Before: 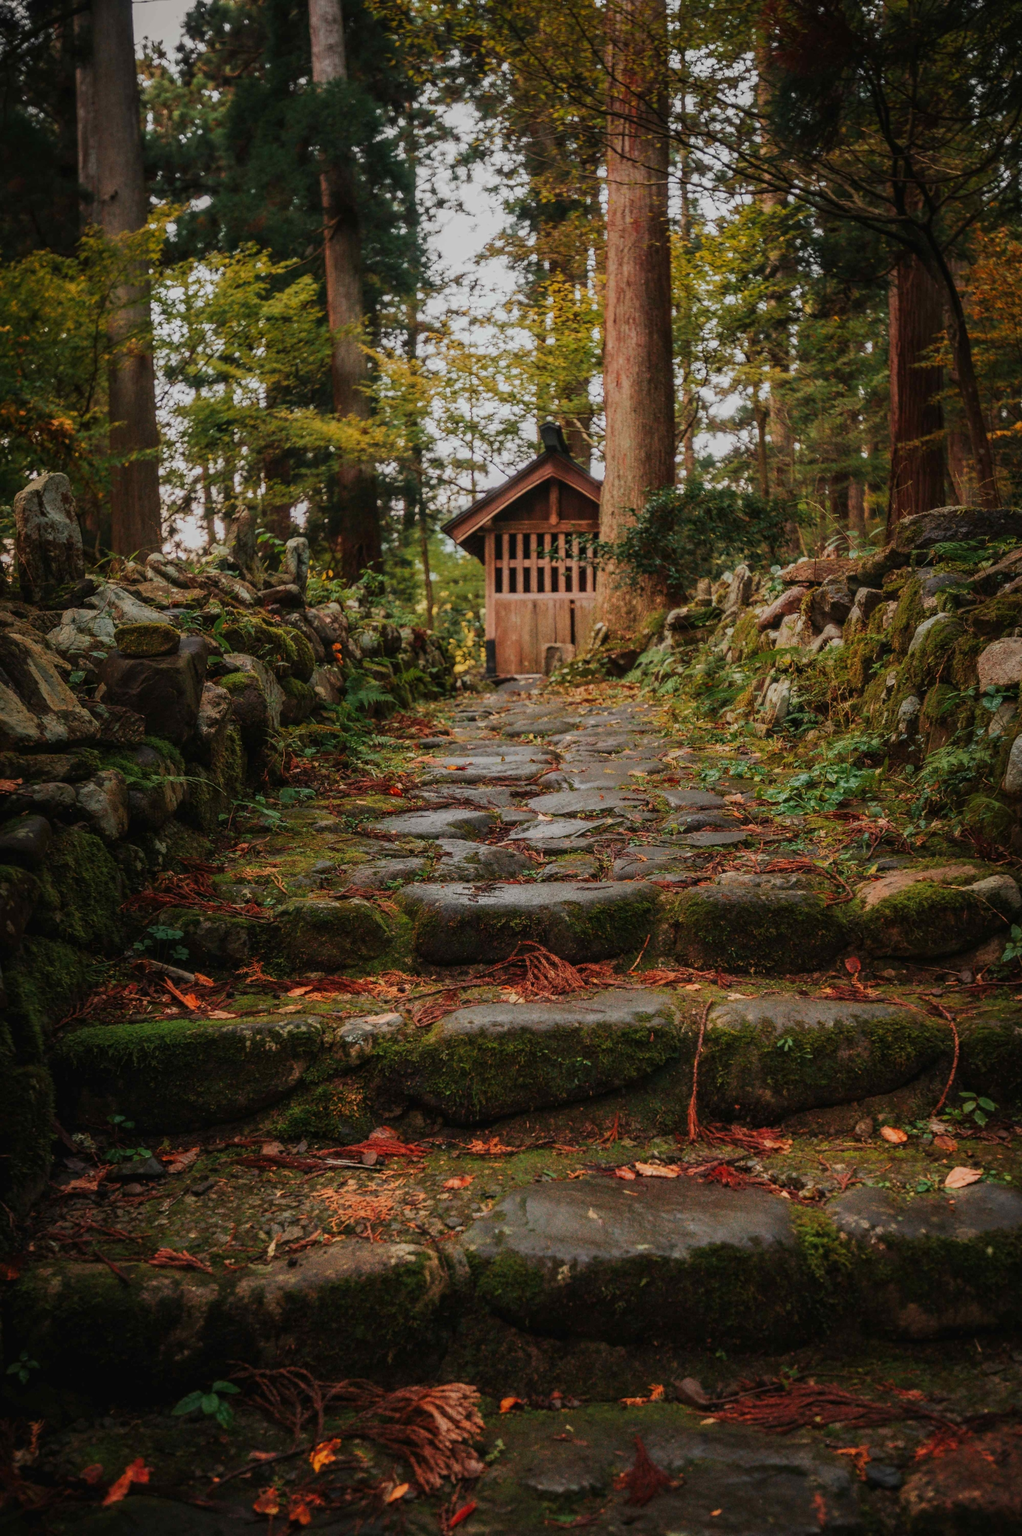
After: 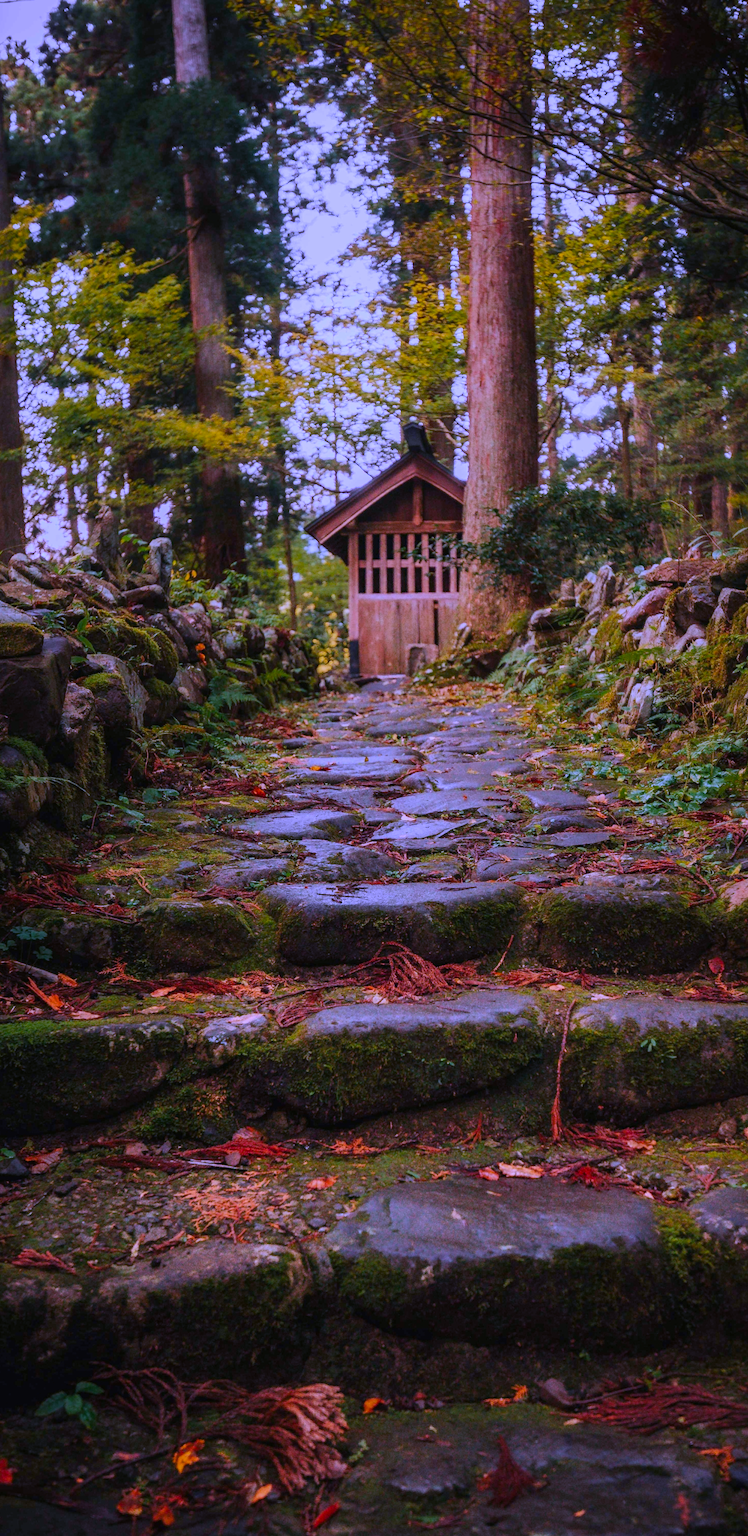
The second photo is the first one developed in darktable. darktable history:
white balance: red 0.98, blue 1.61
color balance rgb: perceptual saturation grading › global saturation 20%, global vibrance 20%
crop: left 13.443%, right 13.31%
